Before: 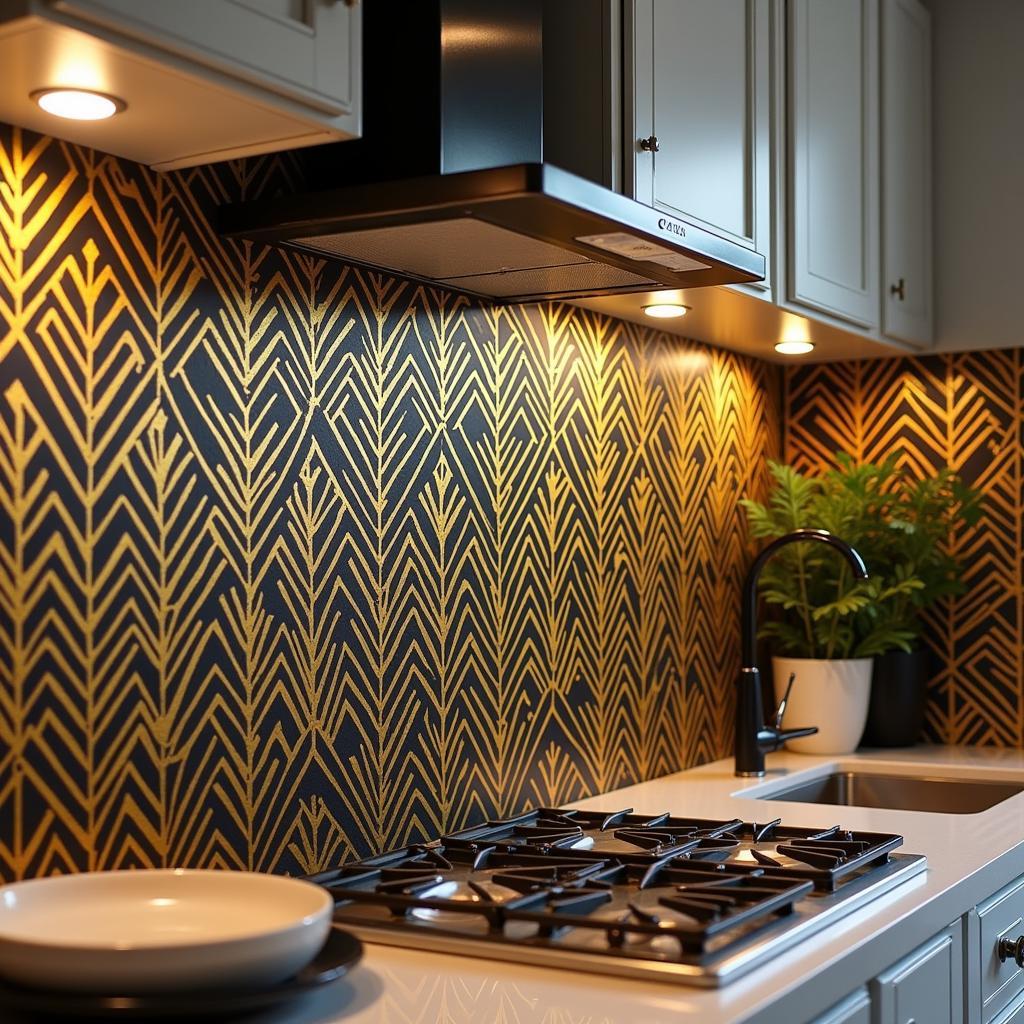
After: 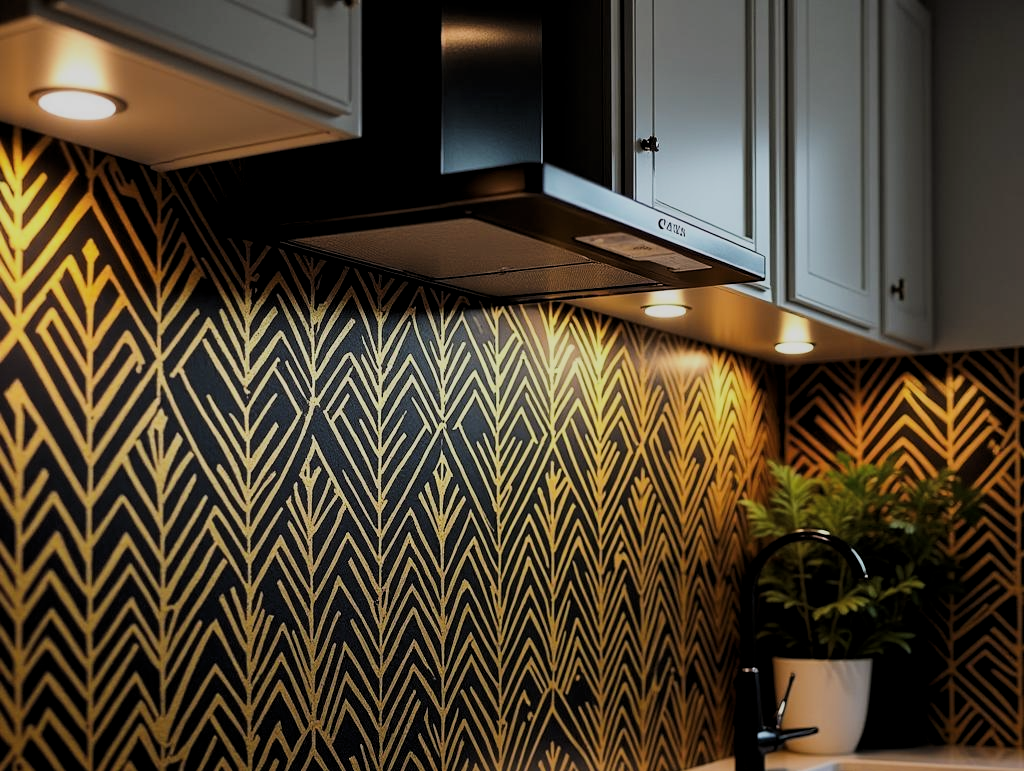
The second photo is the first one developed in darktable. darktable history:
filmic rgb: black relative exposure -7.65 EV, white relative exposure 4.56 EV, hardness 3.61, contrast 1.062
levels: levels [0.029, 0.545, 0.971]
crop: bottom 24.613%
